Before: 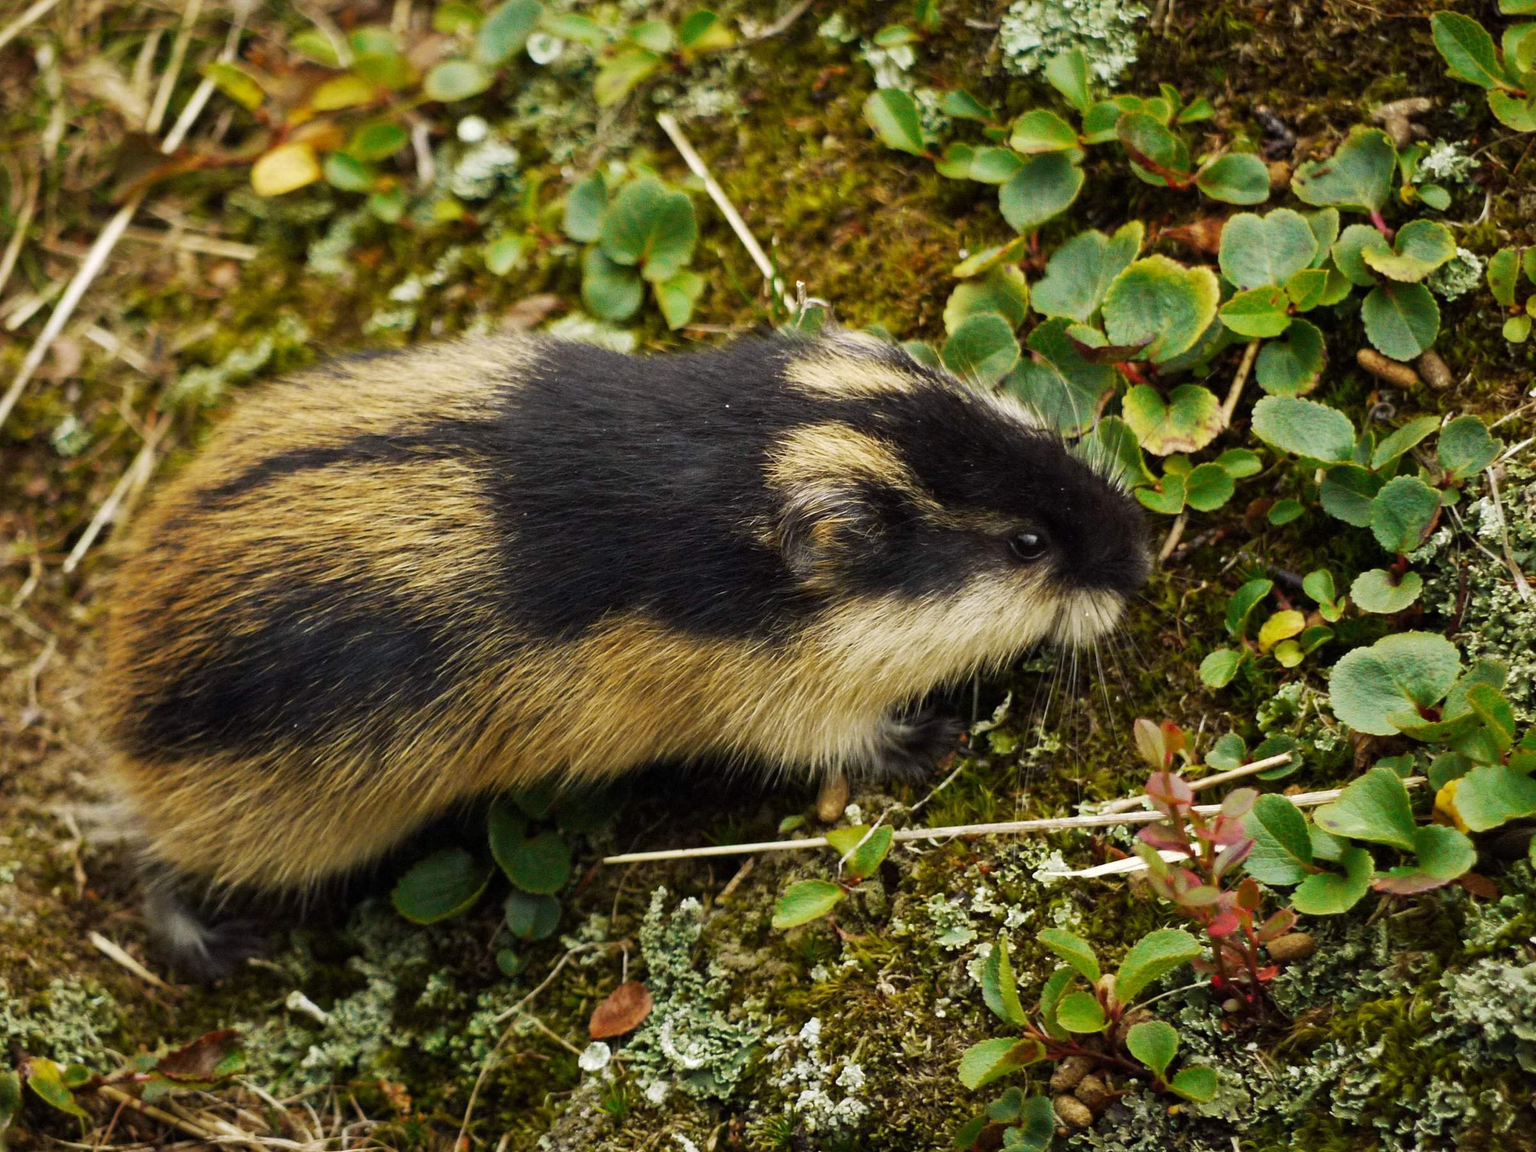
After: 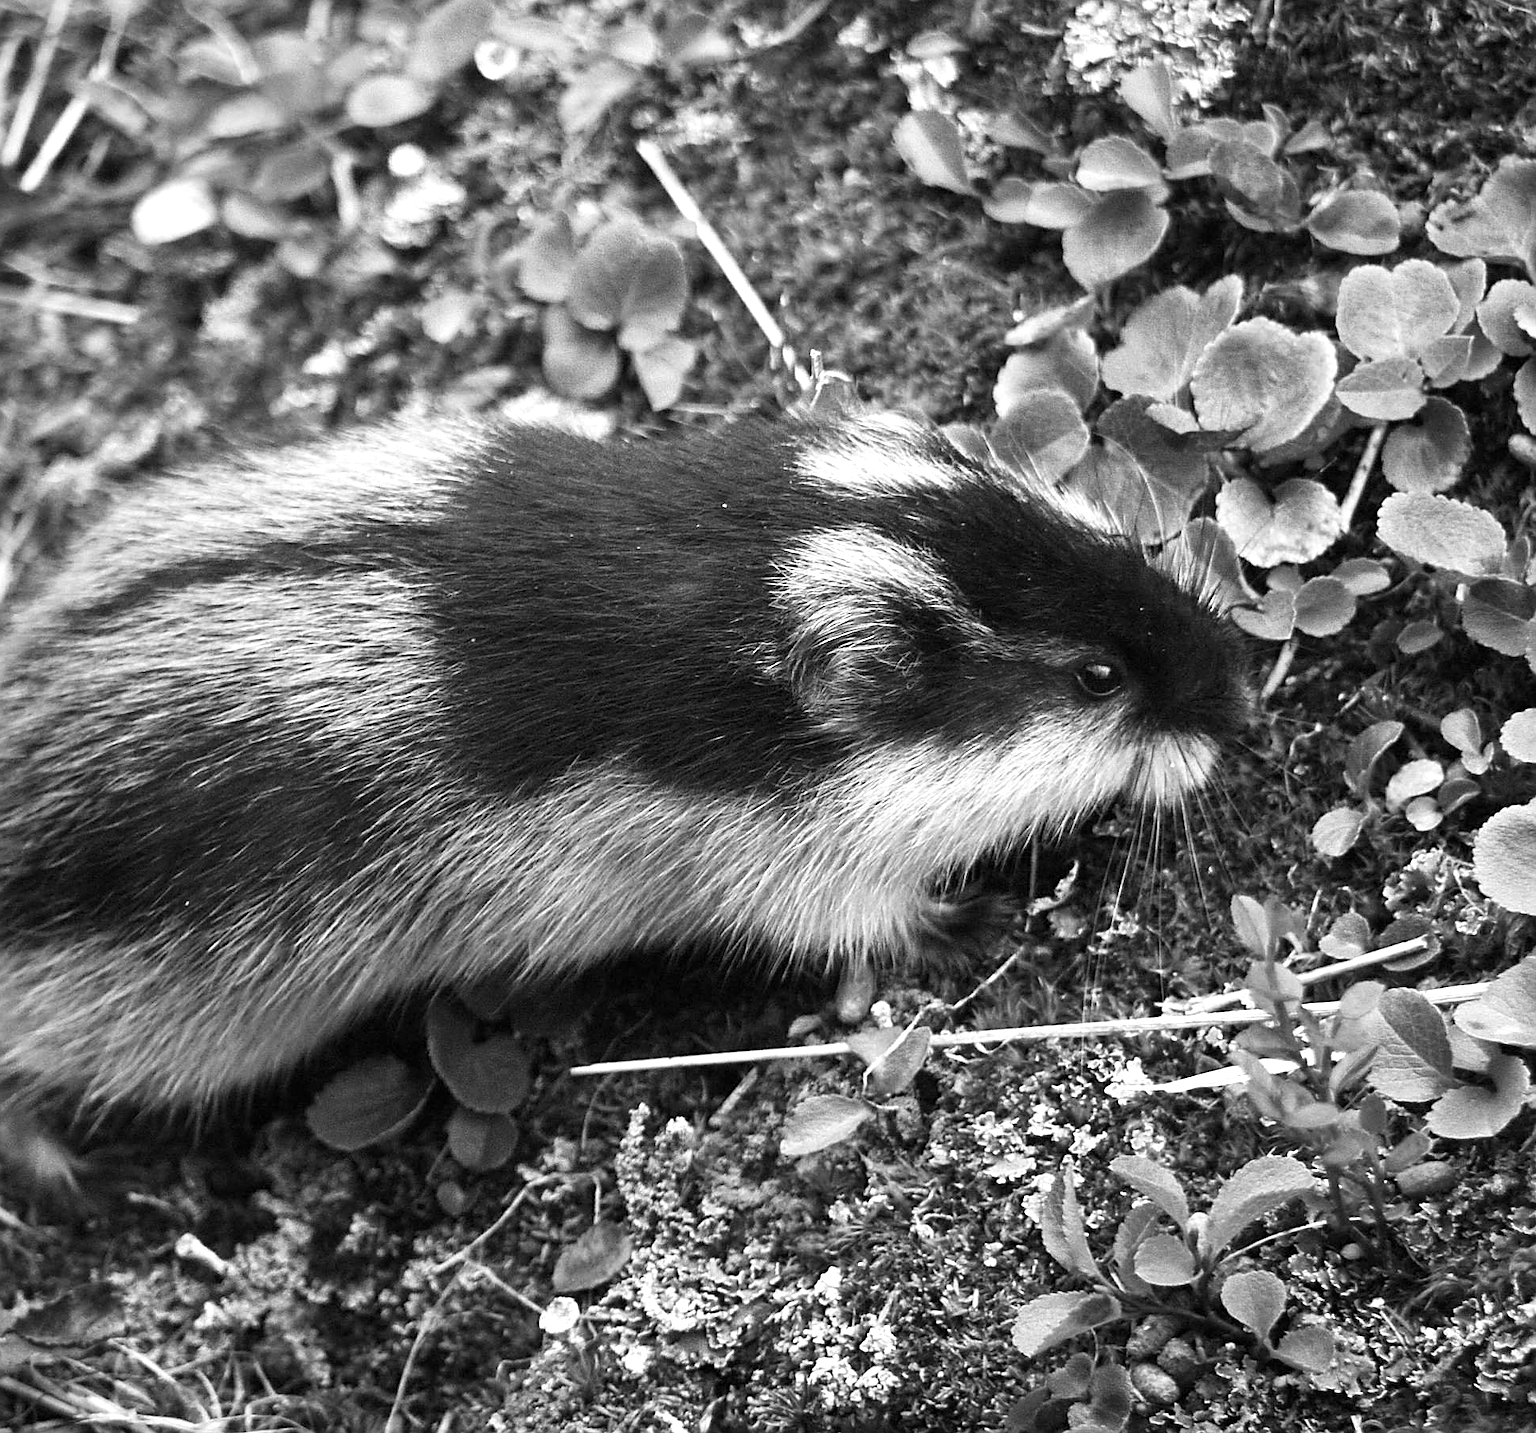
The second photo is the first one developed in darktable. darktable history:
crop and rotate: left 9.491%, right 10.154%
contrast brightness saturation: contrast 0.073
exposure: black level correction 0, exposure 0.695 EV, compensate highlight preservation false
color zones: curves: ch1 [(0, -0.394) (0.143, -0.394) (0.286, -0.394) (0.429, -0.392) (0.571, -0.391) (0.714, -0.391) (0.857, -0.391) (1, -0.394)]
sharpen: amount 0.584
